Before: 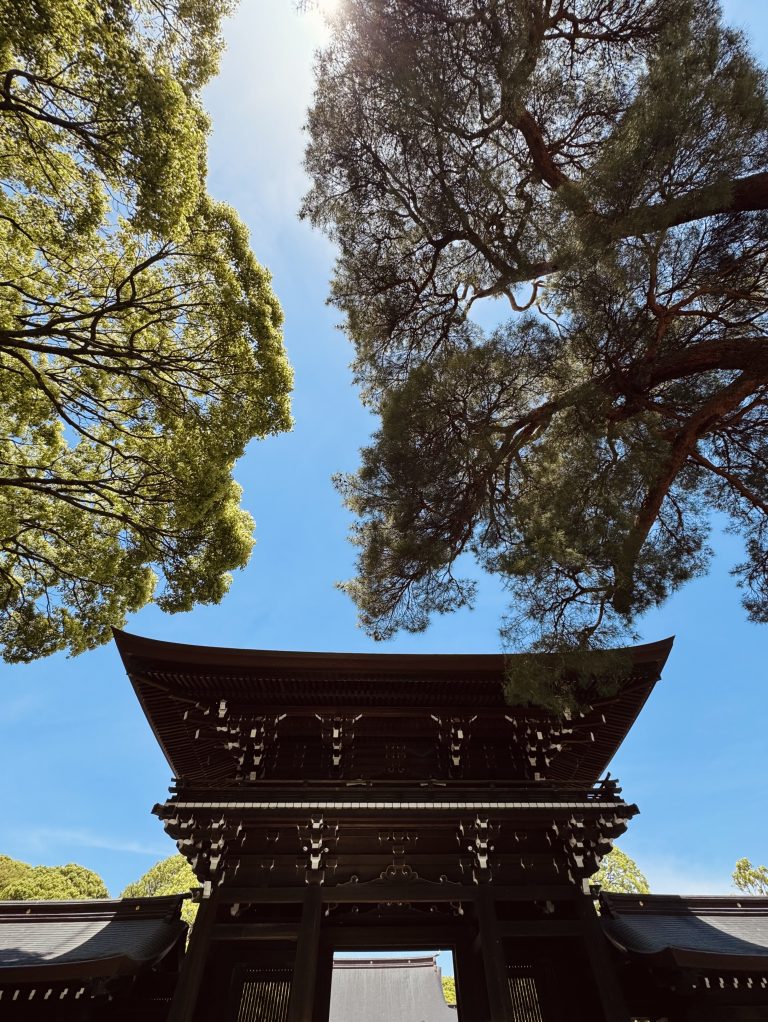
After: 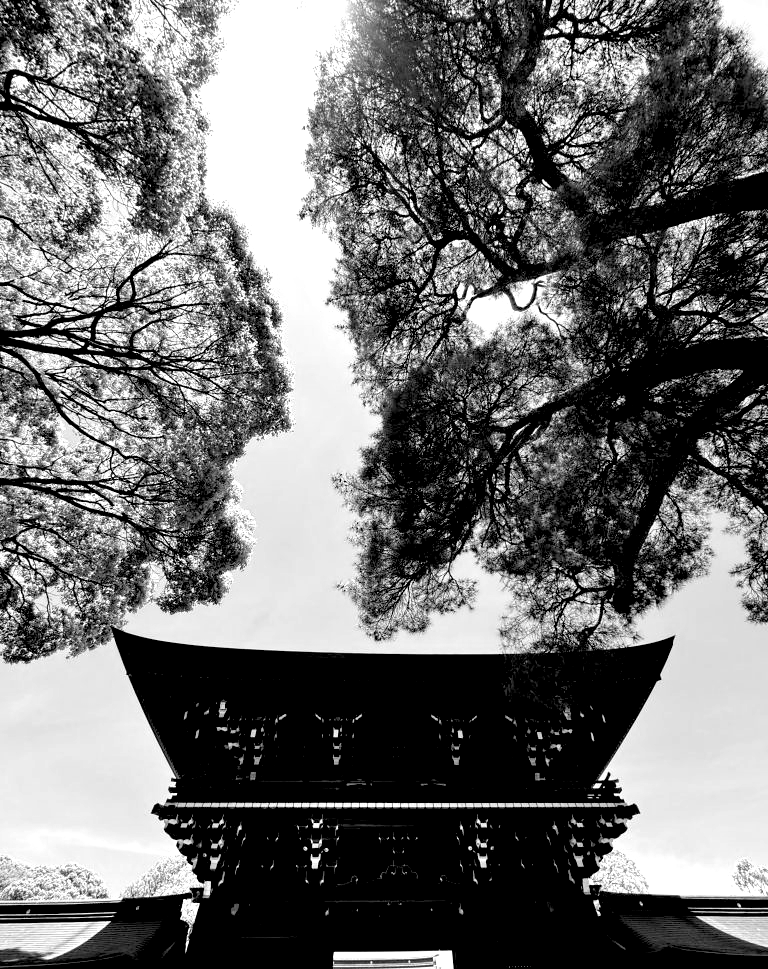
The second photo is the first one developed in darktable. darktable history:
monochrome: on, module defaults
exposure: black level correction 0, exposure 0.7 EV, compensate exposure bias true, compensate highlight preservation false
crop and rotate: top 0%, bottom 5.097%
rgb levels: levels [[0.034, 0.472, 0.904], [0, 0.5, 1], [0, 0.5, 1]]
